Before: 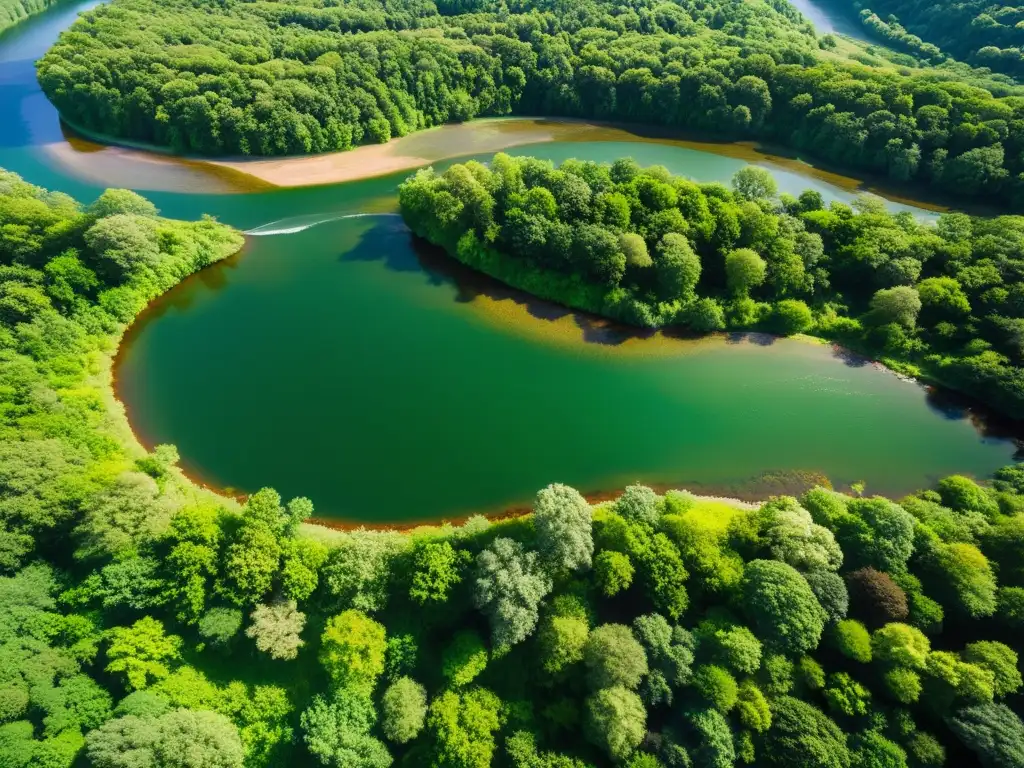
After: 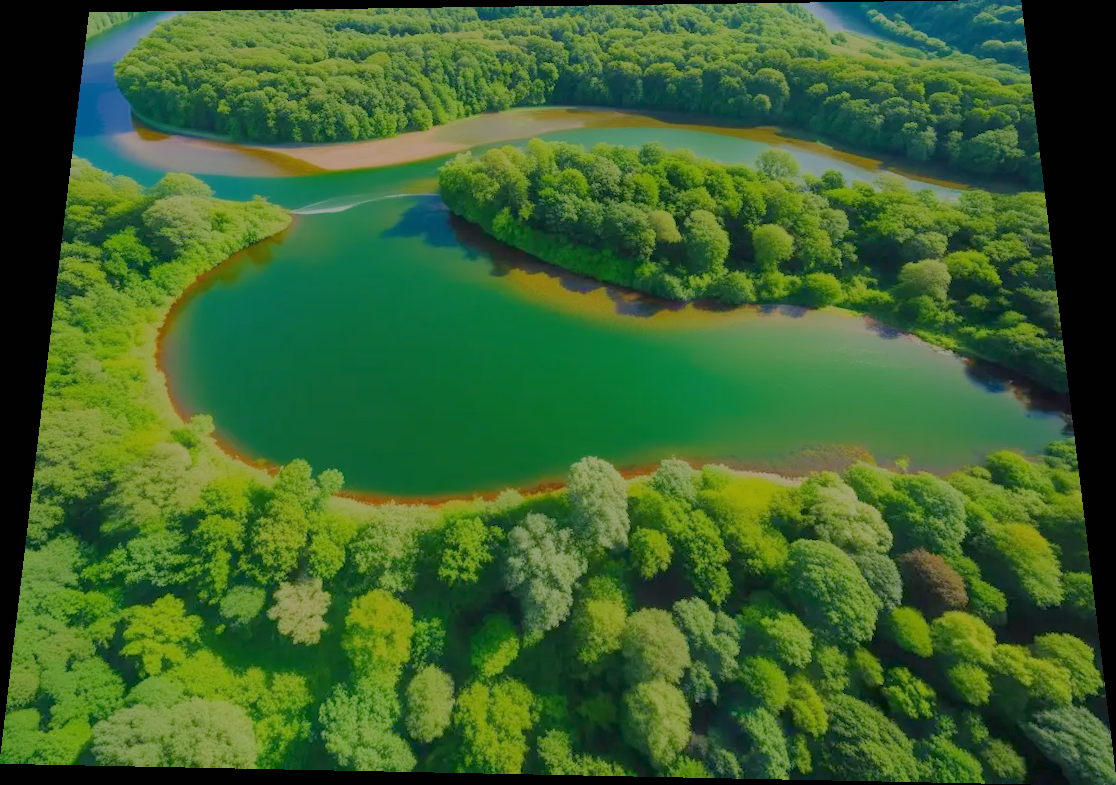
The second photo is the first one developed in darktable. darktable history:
filmic rgb: black relative exposure -14 EV, white relative exposure 8 EV, threshold 3 EV, hardness 3.74, latitude 50%, contrast 0.5, color science v5 (2021), contrast in shadows safe, contrast in highlights safe, enable highlight reconstruction true
rotate and perspective: rotation 0.128°, lens shift (vertical) -0.181, lens shift (horizontal) -0.044, shear 0.001, automatic cropping off
shadows and highlights: shadows 0, highlights 40
